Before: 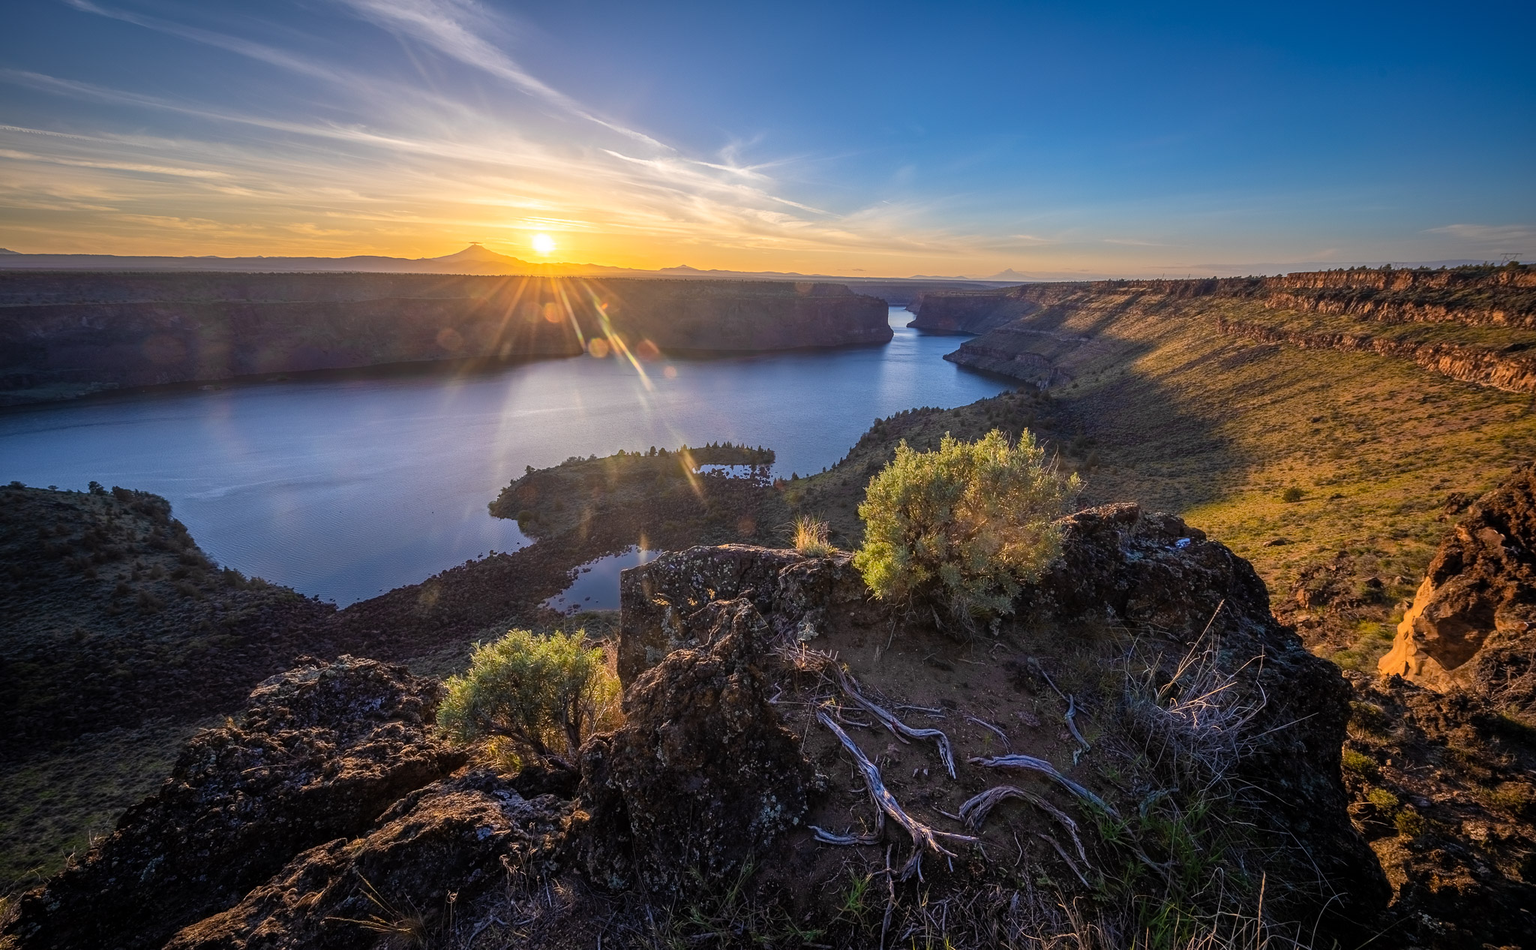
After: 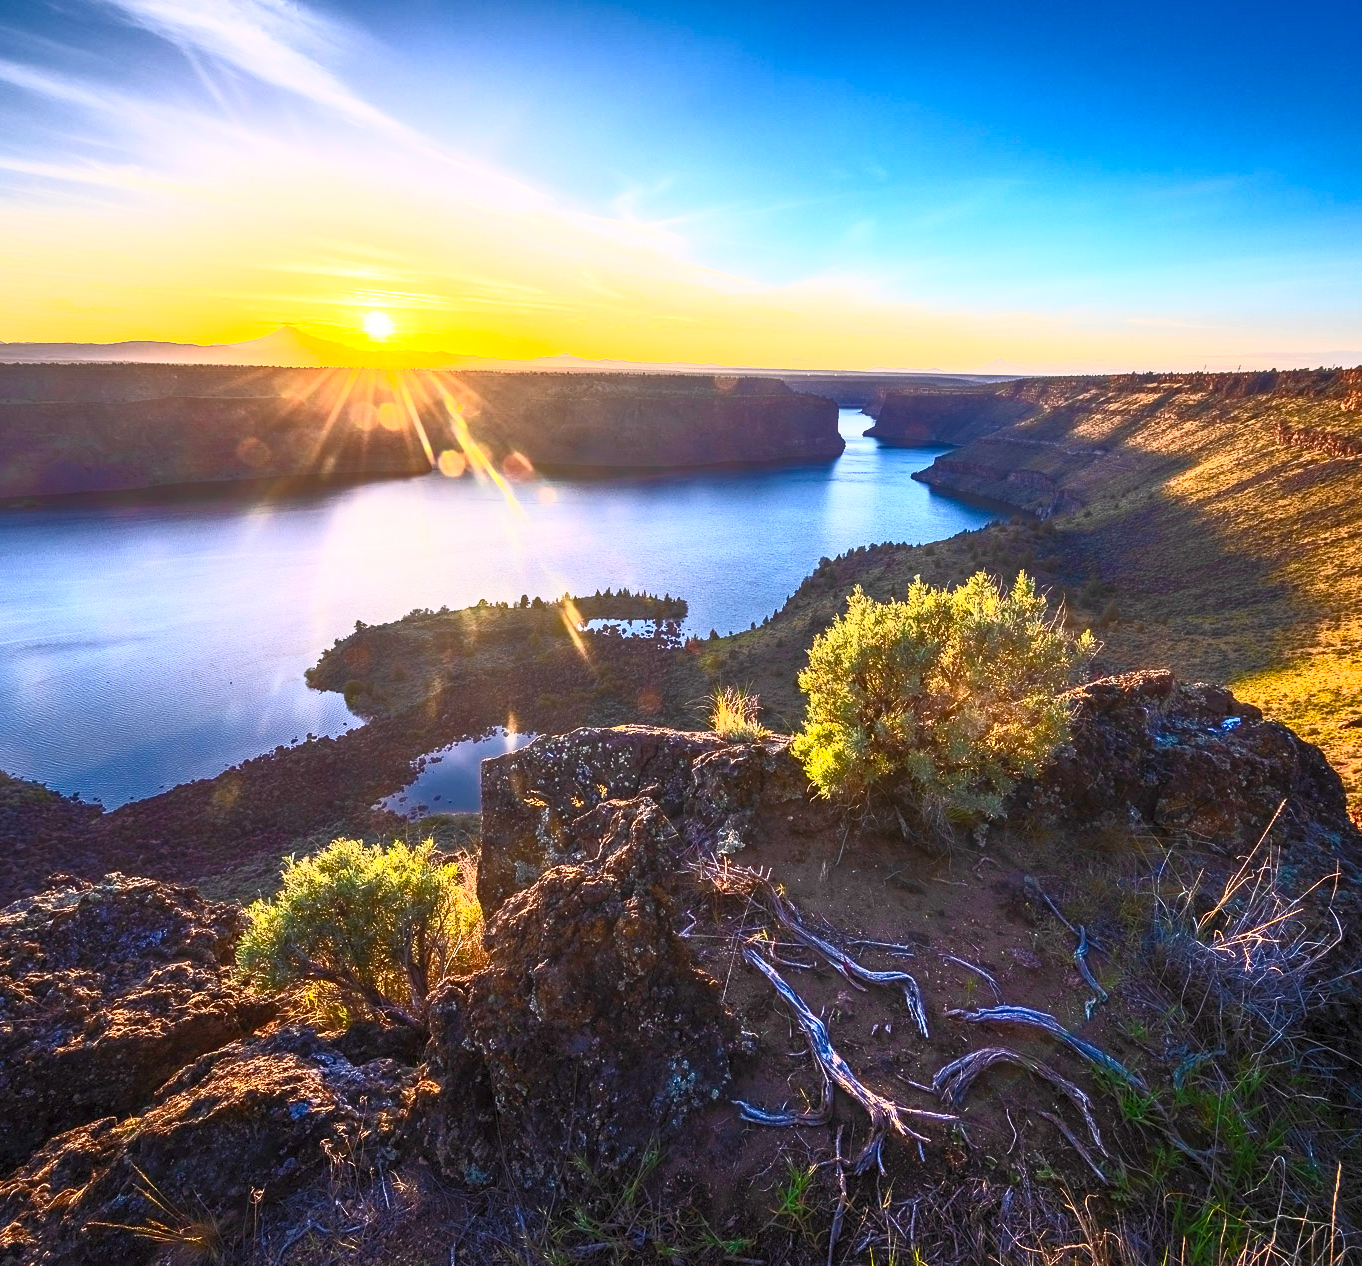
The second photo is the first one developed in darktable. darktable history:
rgb curve: curves: ch0 [(0, 0) (0.072, 0.166) (0.217, 0.293) (0.414, 0.42) (1, 1)], compensate middle gray true, preserve colors basic power
tone equalizer: on, module defaults
crop: left 16.899%, right 16.556%
contrast brightness saturation: contrast 0.83, brightness 0.59, saturation 0.59
